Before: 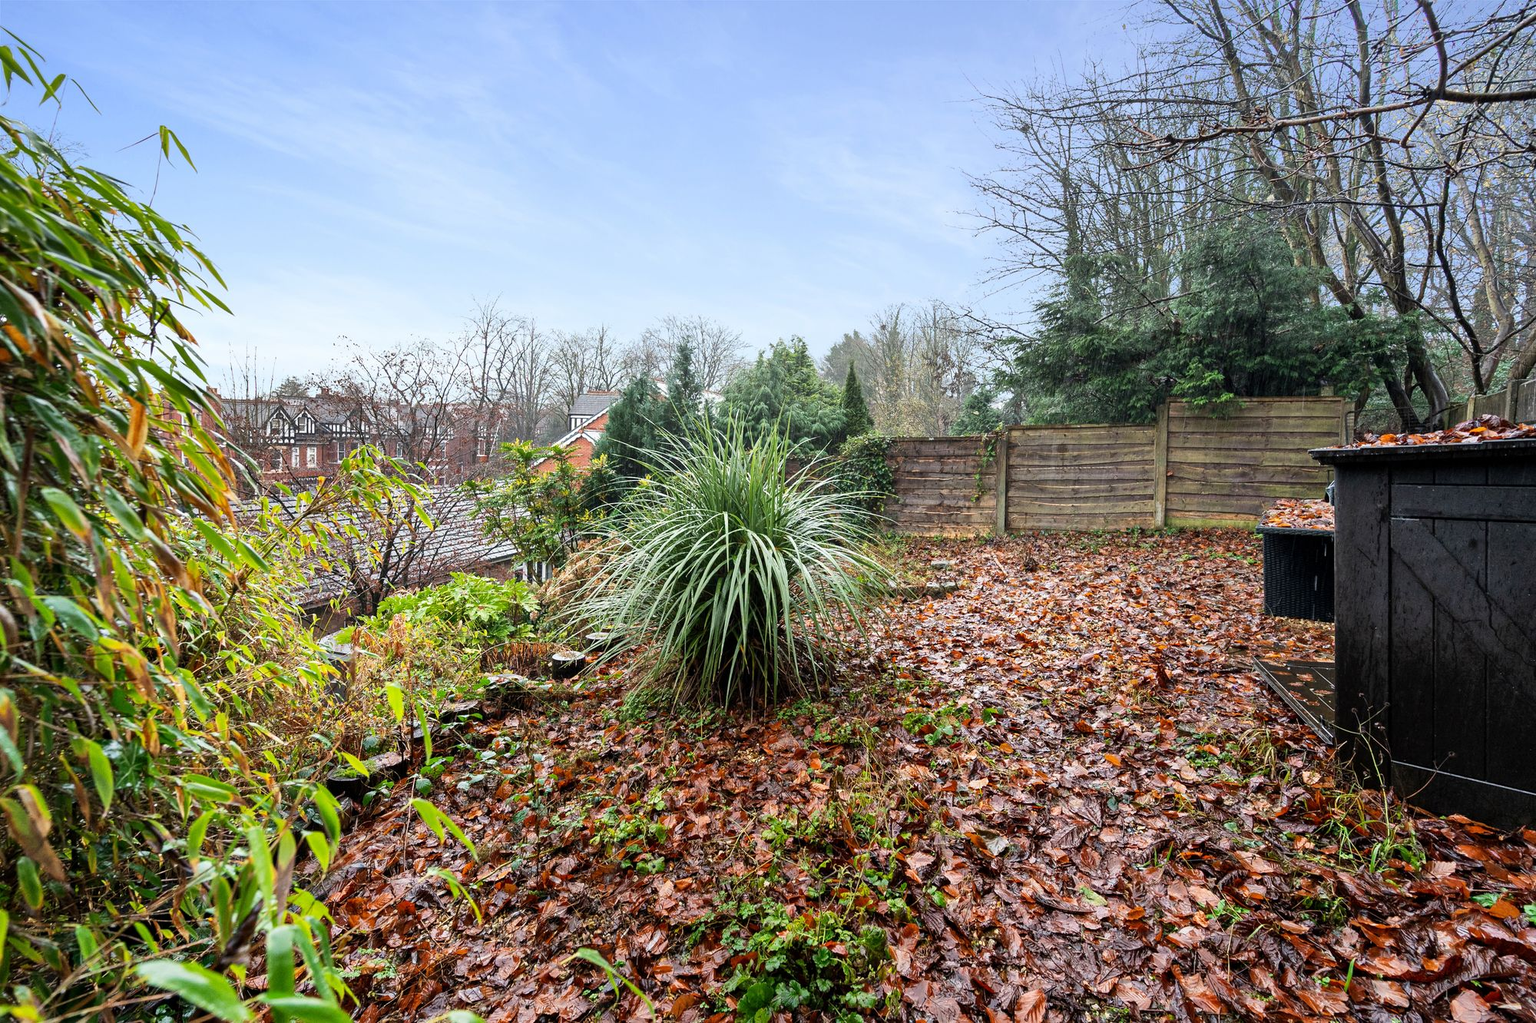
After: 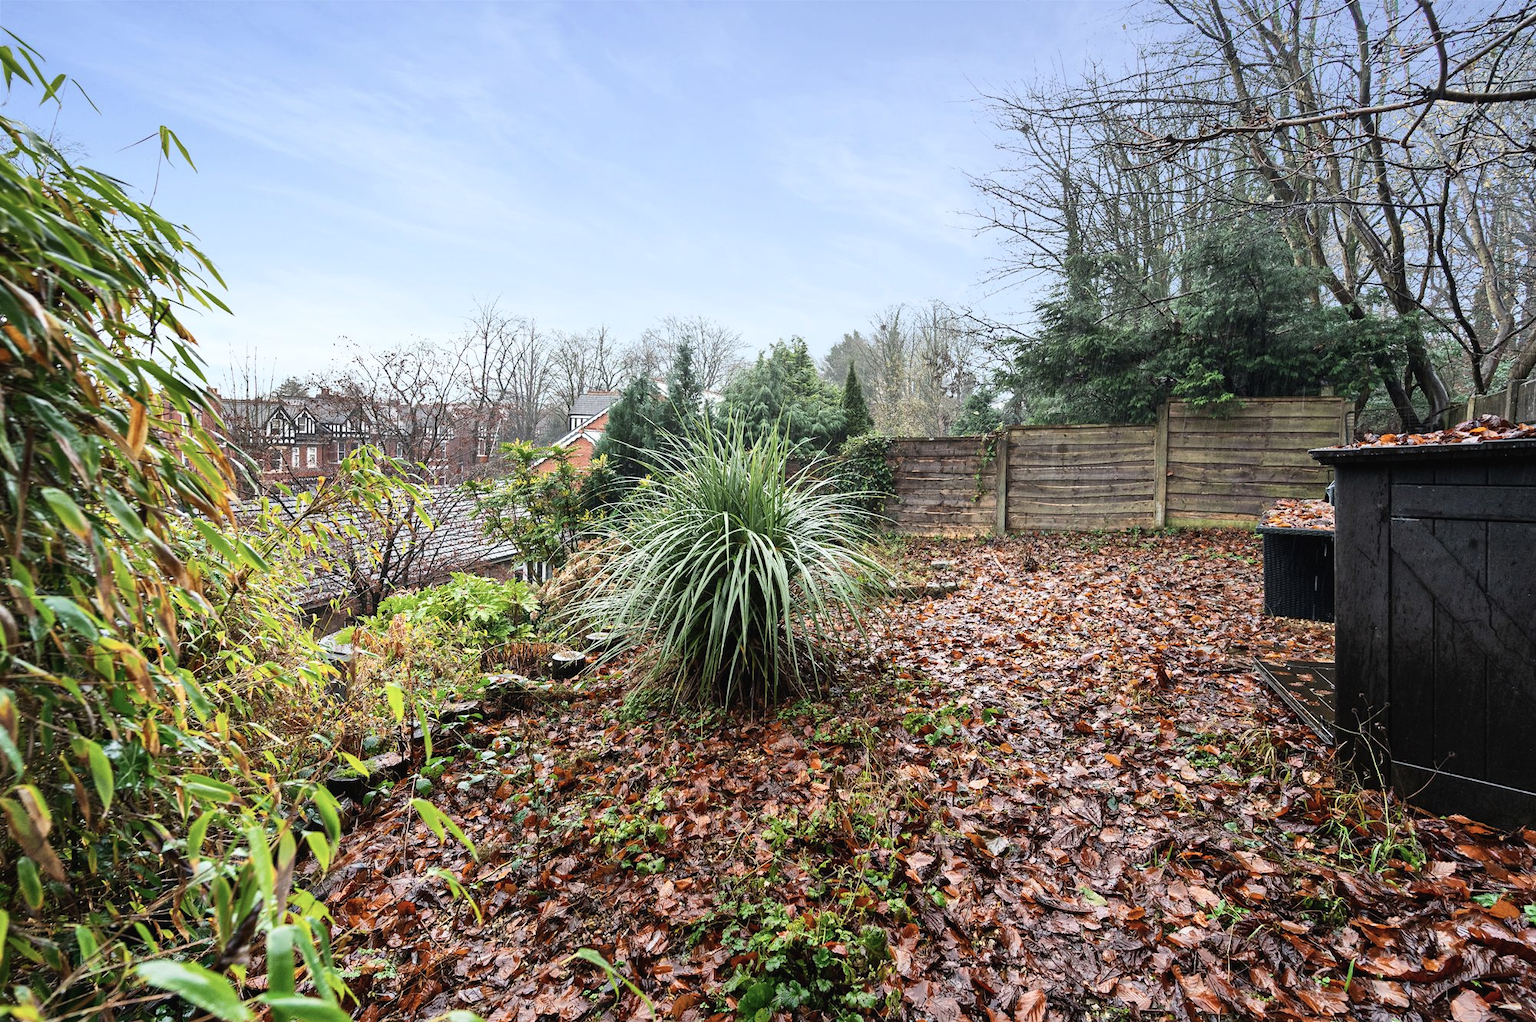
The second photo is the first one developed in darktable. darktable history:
exposure: black level correction -0.003, exposure 0.04 EV, compensate highlight preservation false
contrast brightness saturation: contrast 0.11, saturation -0.17
